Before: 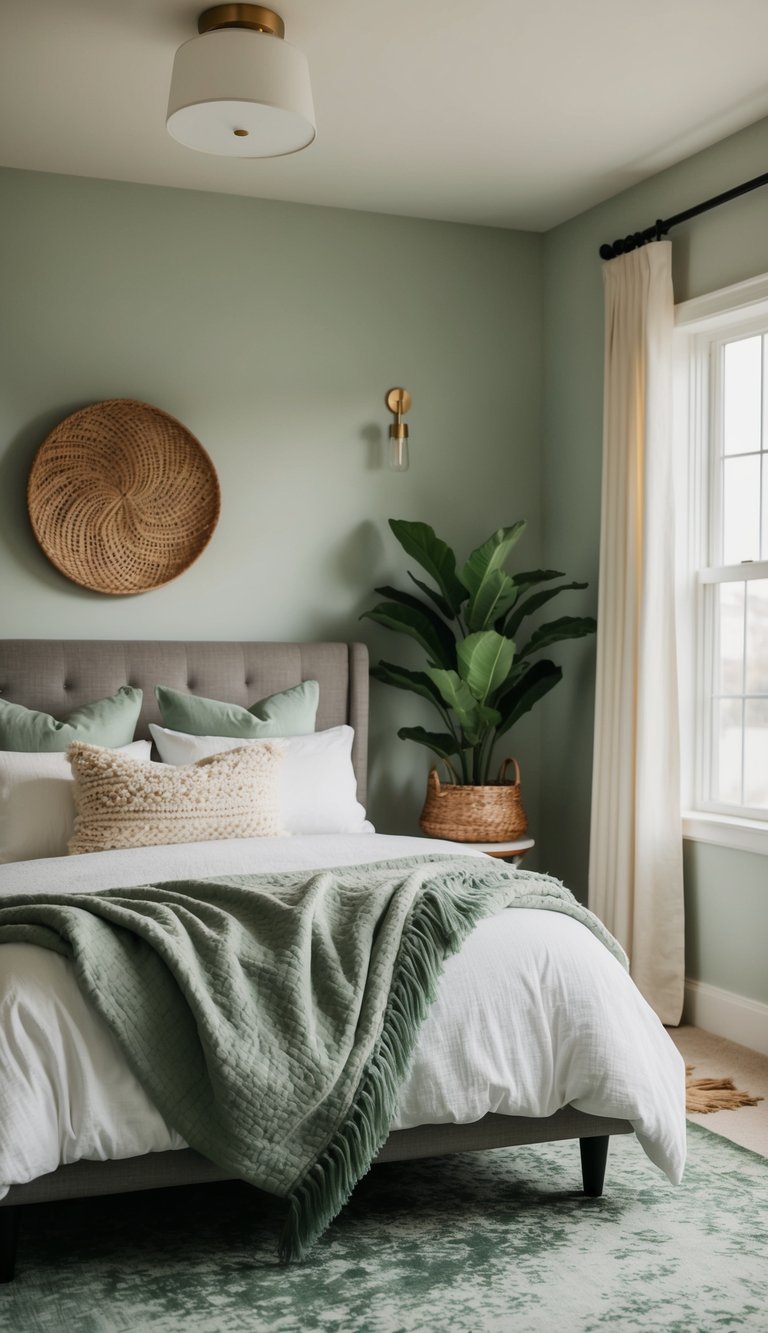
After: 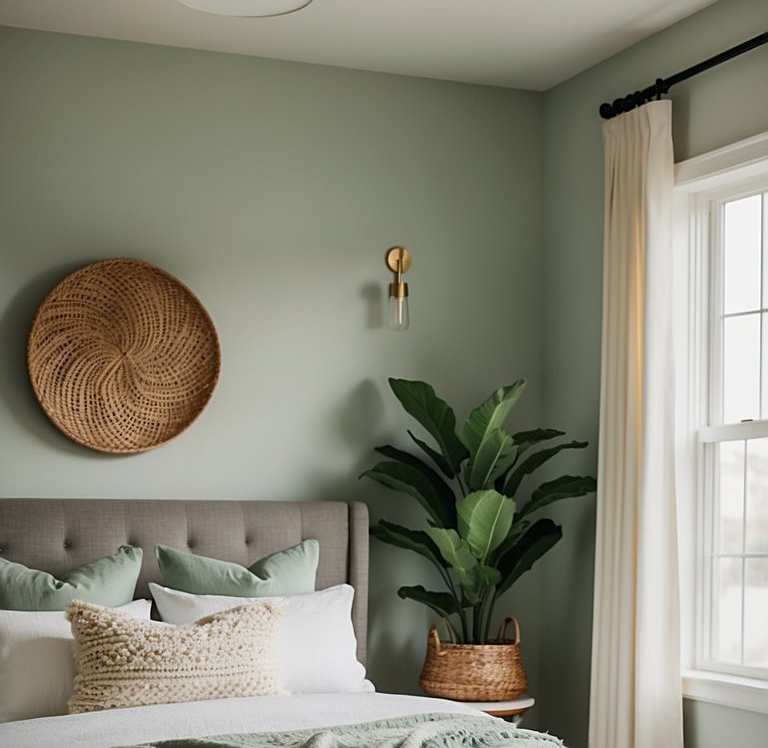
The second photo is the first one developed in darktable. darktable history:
crop and rotate: top 10.605%, bottom 33.274%
sharpen: on, module defaults
vignetting: fall-off start 116.67%, fall-off radius 59.26%, brightness -0.31, saturation -0.056
